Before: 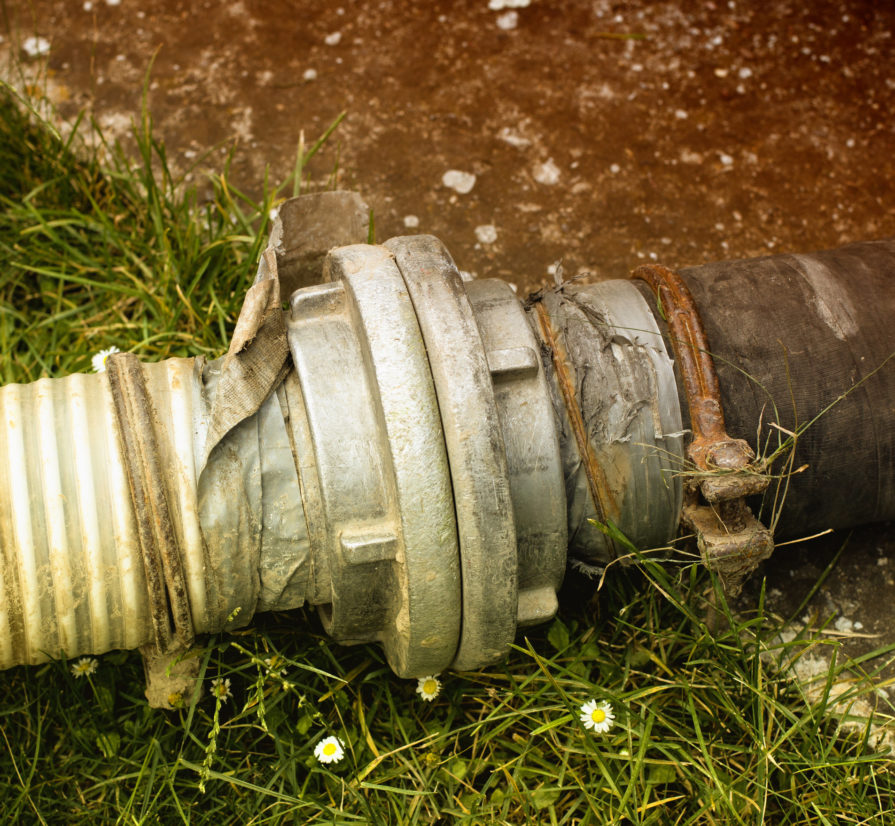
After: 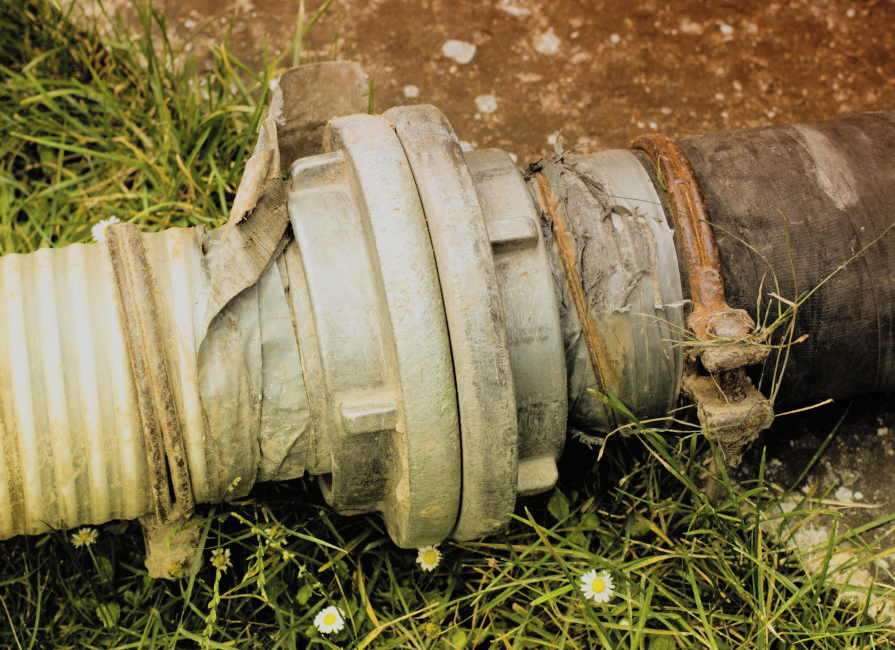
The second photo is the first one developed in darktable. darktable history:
crop and rotate: top 15.797%, bottom 5.427%
contrast brightness saturation: brightness 0.139
filmic rgb: black relative exposure -7.22 EV, white relative exposure 5.36 EV, threshold 3.05 EV, hardness 3.03, enable highlight reconstruction true
